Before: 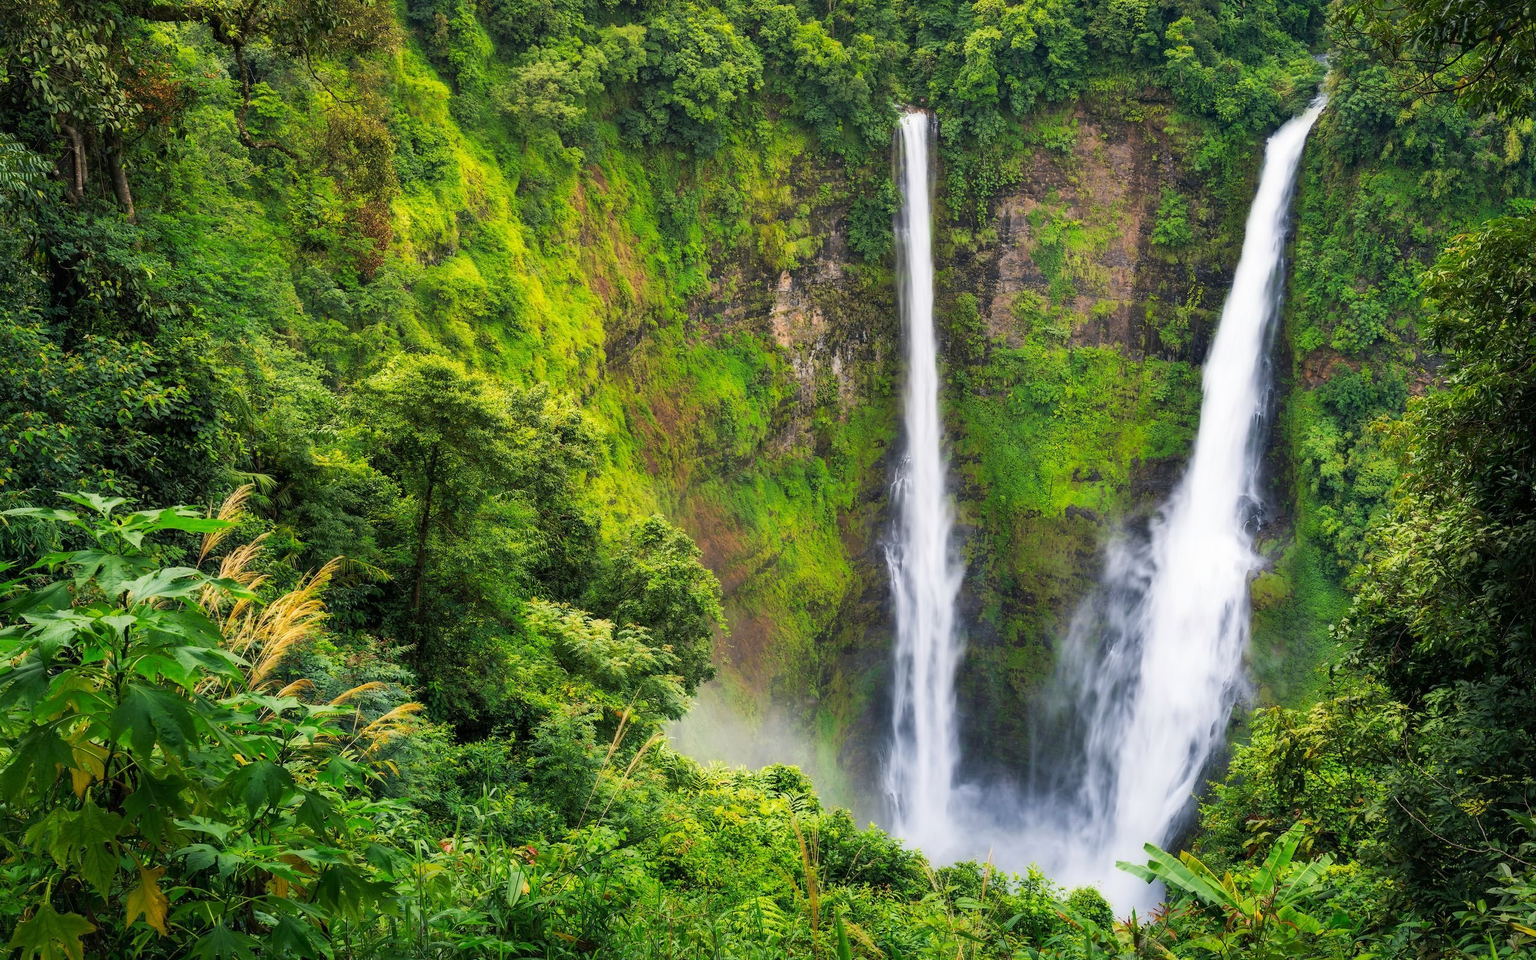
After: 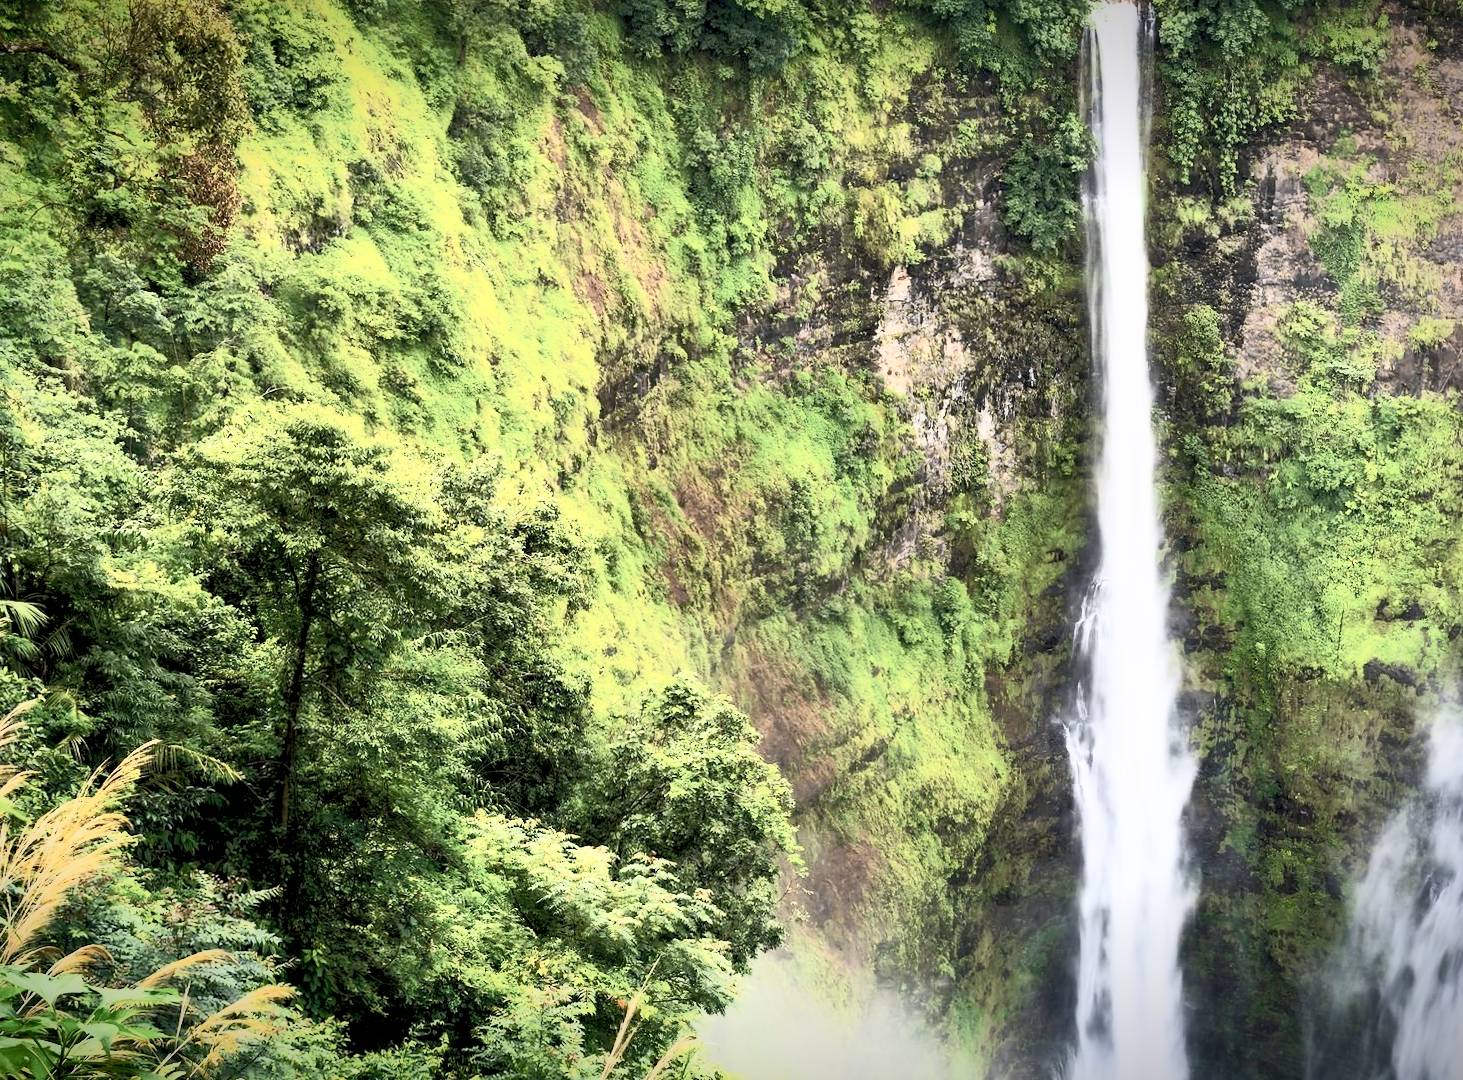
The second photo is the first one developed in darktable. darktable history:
crop: left 16.202%, top 11.208%, right 26.045%, bottom 20.557%
vignetting: fall-off start 98.29%, fall-off radius 100%, brightness -1, saturation 0.5, width/height ratio 1.428
contrast brightness saturation: contrast 0.57, brightness 0.57, saturation -0.34
exposure: black level correction 0.012, compensate highlight preservation false
rotate and perspective: rotation 0.174°, lens shift (vertical) 0.013, lens shift (horizontal) 0.019, shear 0.001, automatic cropping original format, crop left 0.007, crop right 0.991, crop top 0.016, crop bottom 0.997
